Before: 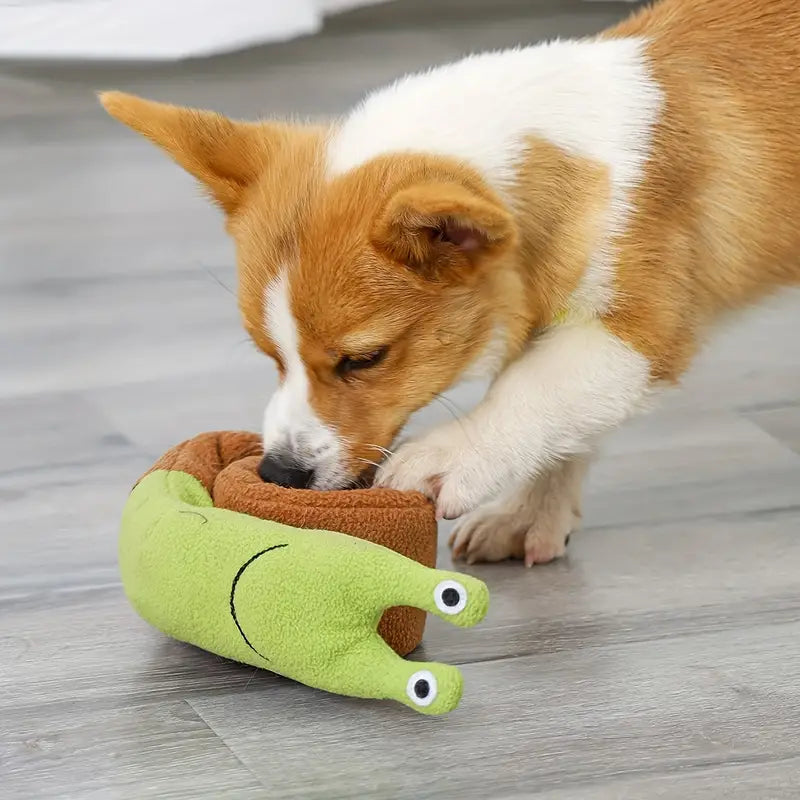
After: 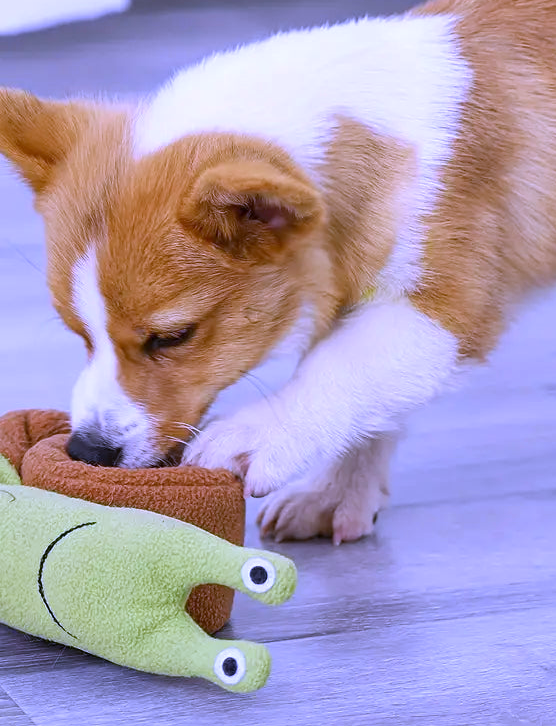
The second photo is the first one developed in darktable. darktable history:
white balance: red 0.98, blue 1.61
crop and rotate: left 24.034%, top 2.838%, right 6.406%, bottom 6.299%
exposure: exposure -0.064 EV, compensate highlight preservation false
